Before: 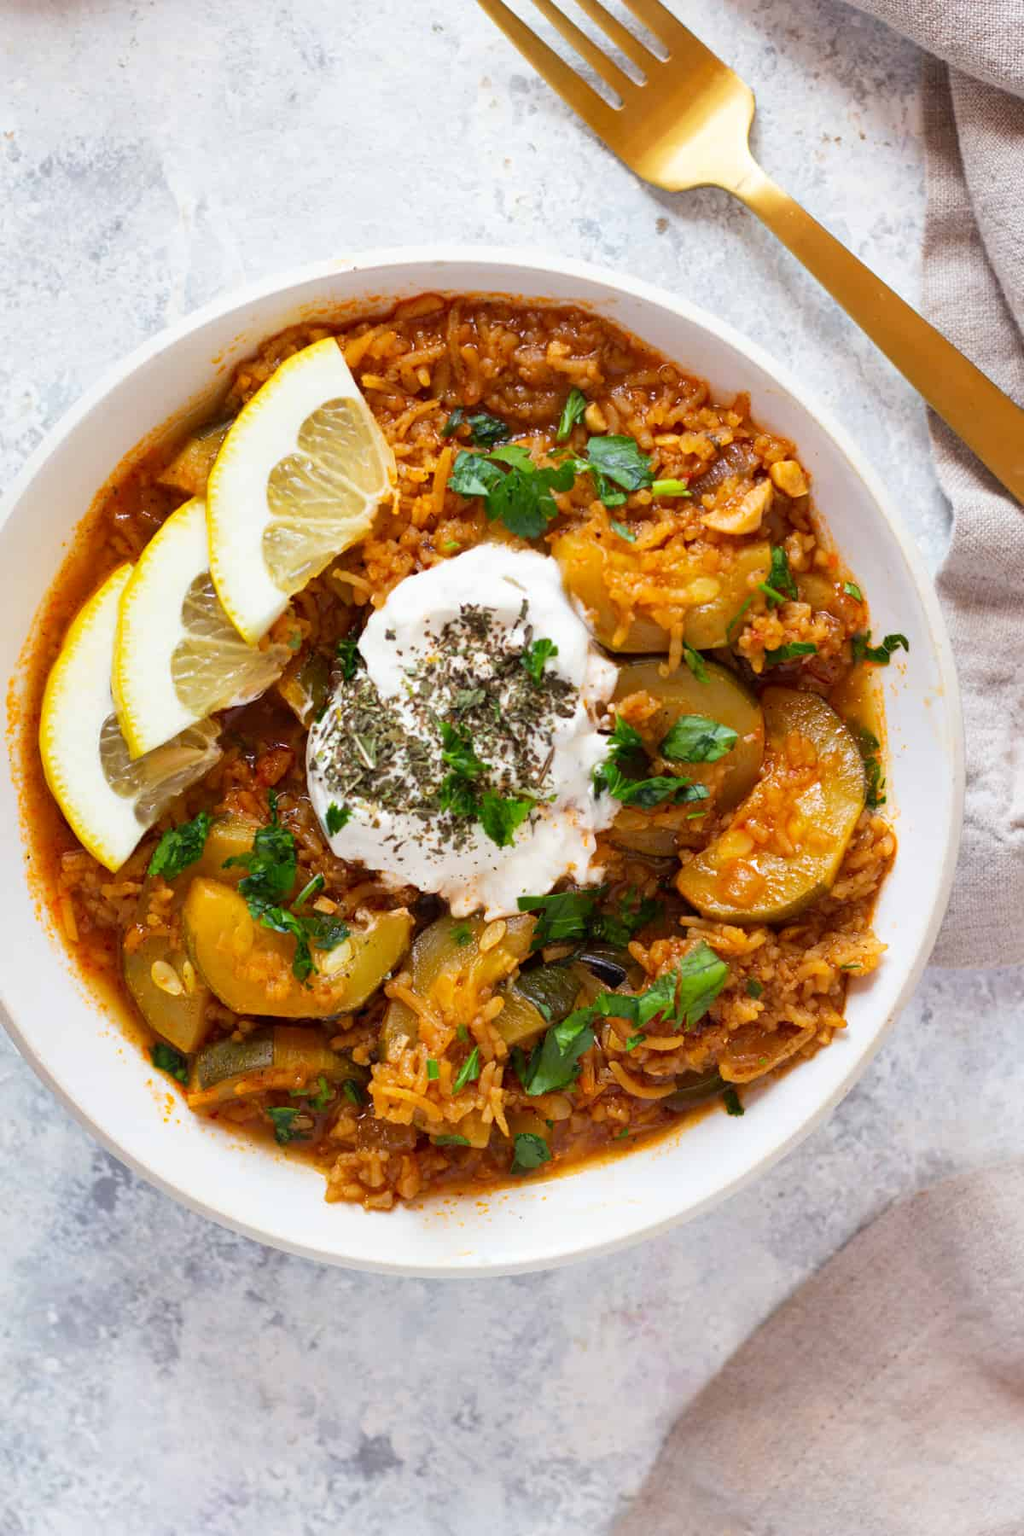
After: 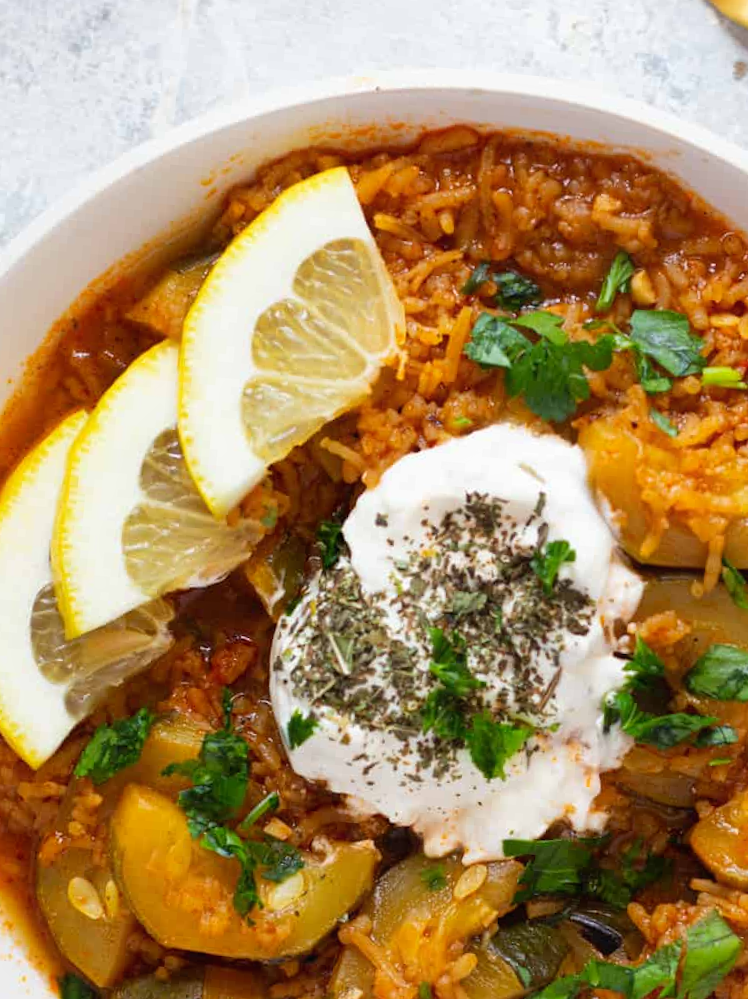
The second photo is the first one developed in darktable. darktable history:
crop and rotate: angle -4.99°, left 2.122%, top 6.945%, right 27.566%, bottom 30.519%
contrast equalizer: y [[0.5, 0.5, 0.472, 0.5, 0.5, 0.5], [0.5 ×6], [0.5 ×6], [0 ×6], [0 ×6]]
